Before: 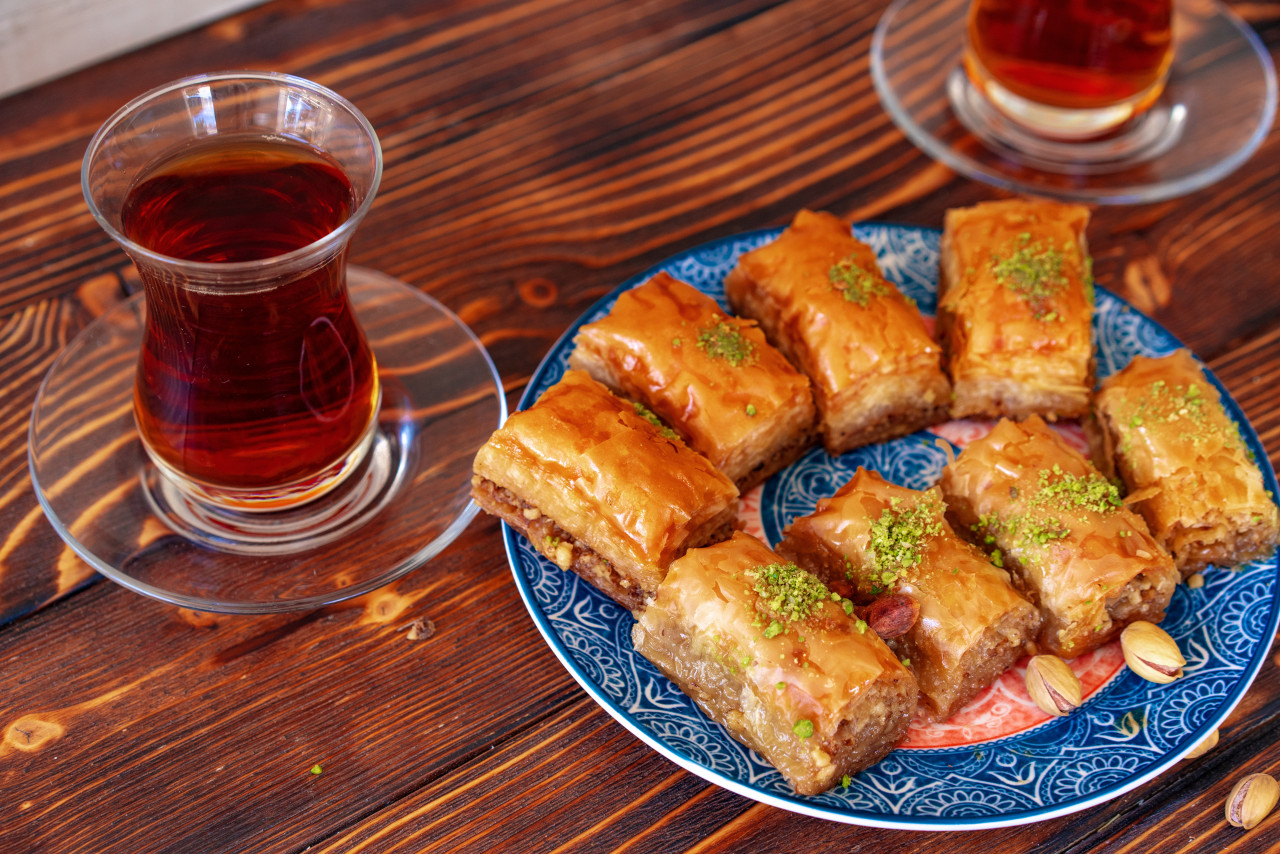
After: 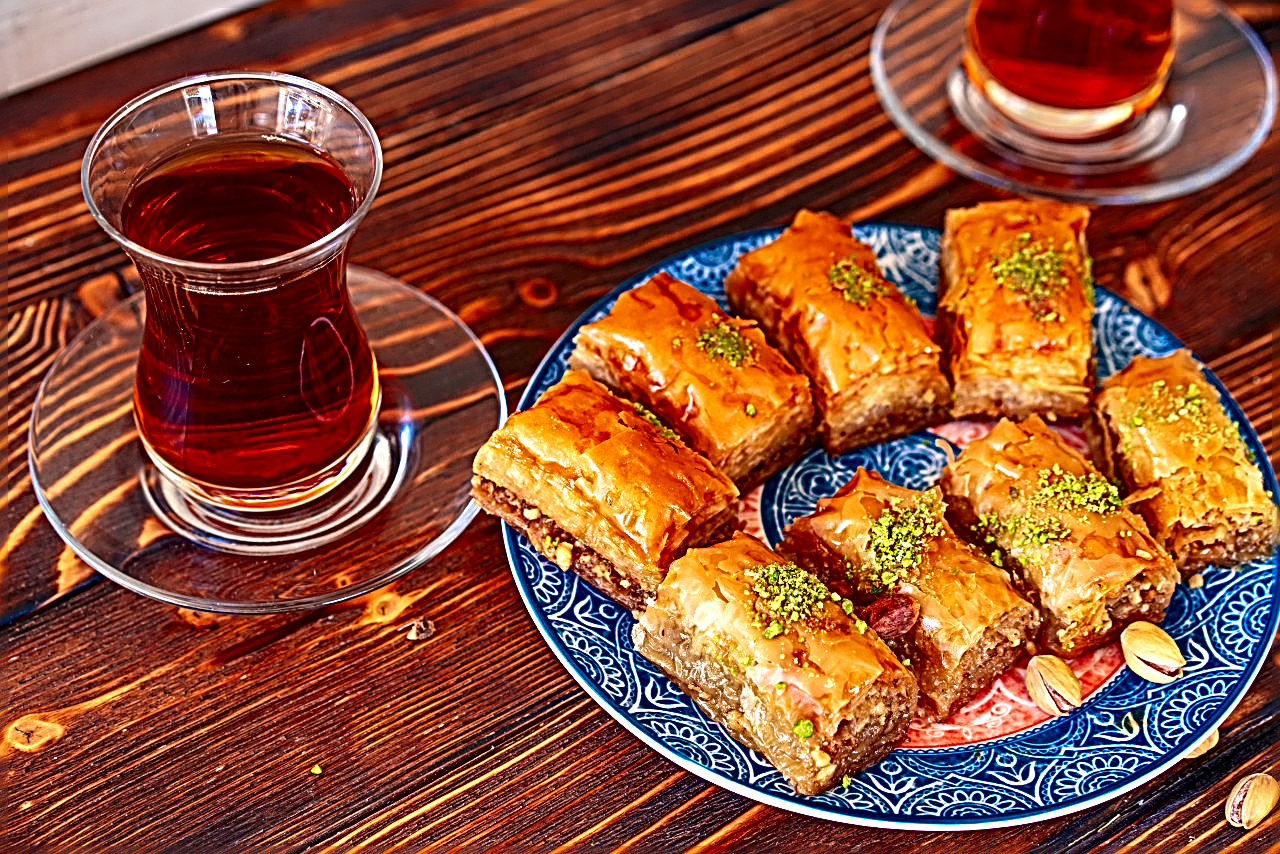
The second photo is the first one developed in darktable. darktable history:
contrast brightness saturation: contrast 0.13, brightness -0.059, saturation 0.151
exposure: black level correction 0.002, exposure 0.298 EV, compensate highlight preservation false
sharpen: radius 3.185, amount 1.745
